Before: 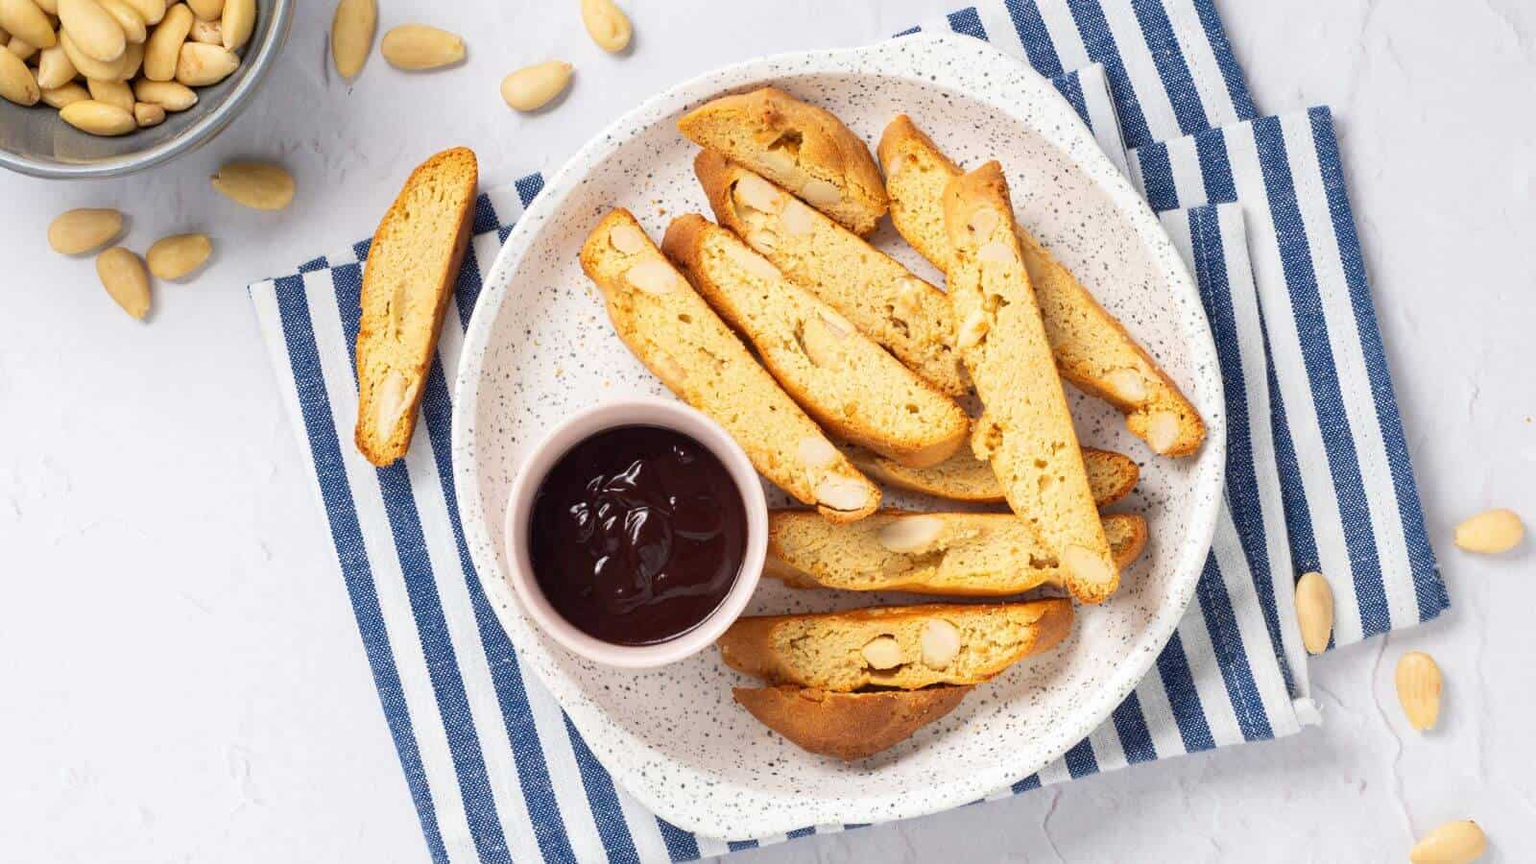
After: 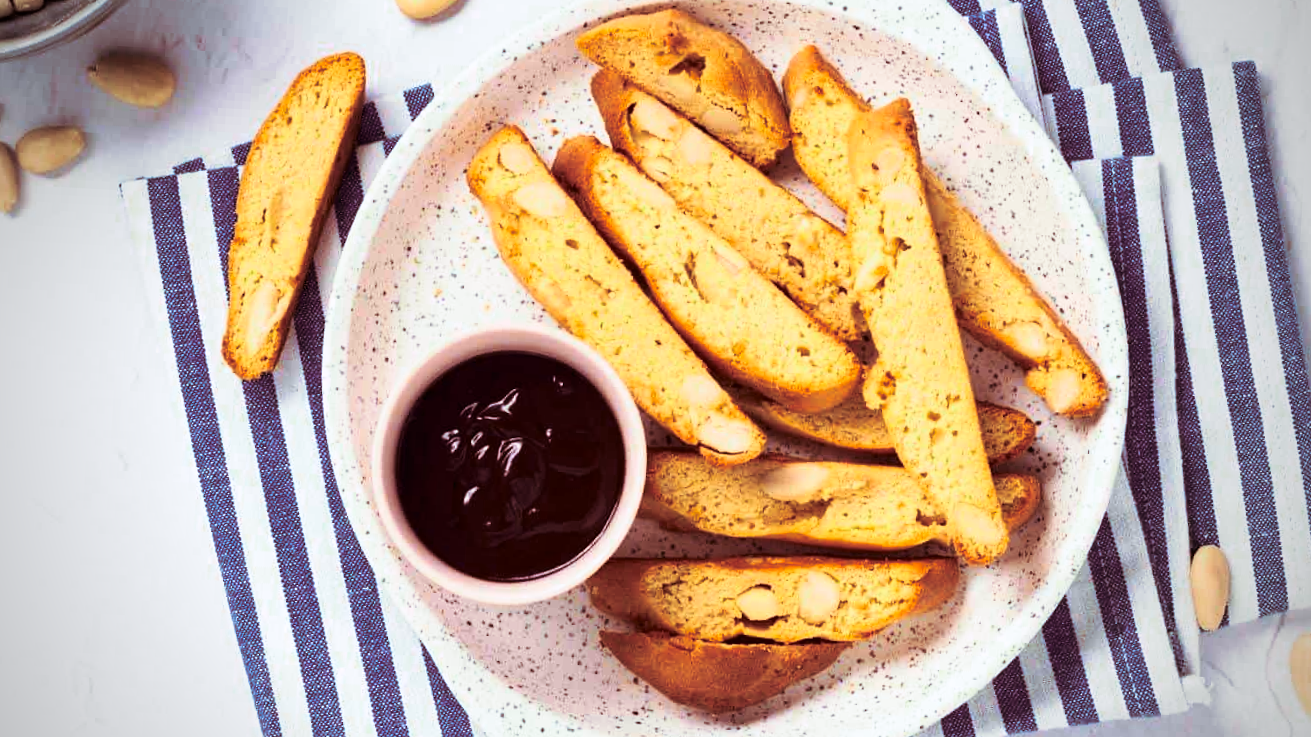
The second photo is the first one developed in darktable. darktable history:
vignetting: fall-off start 71.74%
crop and rotate: angle -3.27°, left 5.211%, top 5.211%, right 4.607%, bottom 4.607%
white balance: red 0.98, blue 1.034
local contrast: mode bilateral grid, contrast 15, coarseness 36, detail 105%, midtone range 0.2
split-toning: on, module defaults
tone curve: curves: ch0 [(0, 0) (0.091, 0.075) (0.409, 0.457) (0.733, 0.82) (0.844, 0.908) (0.909, 0.942) (1, 0.973)]; ch1 [(0, 0) (0.437, 0.404) (0.5, 0.5) (0.529, 0.556) (0.58, 0.606) (0.616, 0.654) (1, 1)]; ch2 [(0, 0) (0.442, 0.415) (0.5, 0.5) (0.535, 0.557) (0.585, 0.62) (1, 1)], color space Lab, independent channels, preserve colors none
contrast brightness saturation: contrast 0.07, brightness -0.14, saturation 0.11
exposure: exposure -0.01 EV, compensate highlight preservation false
